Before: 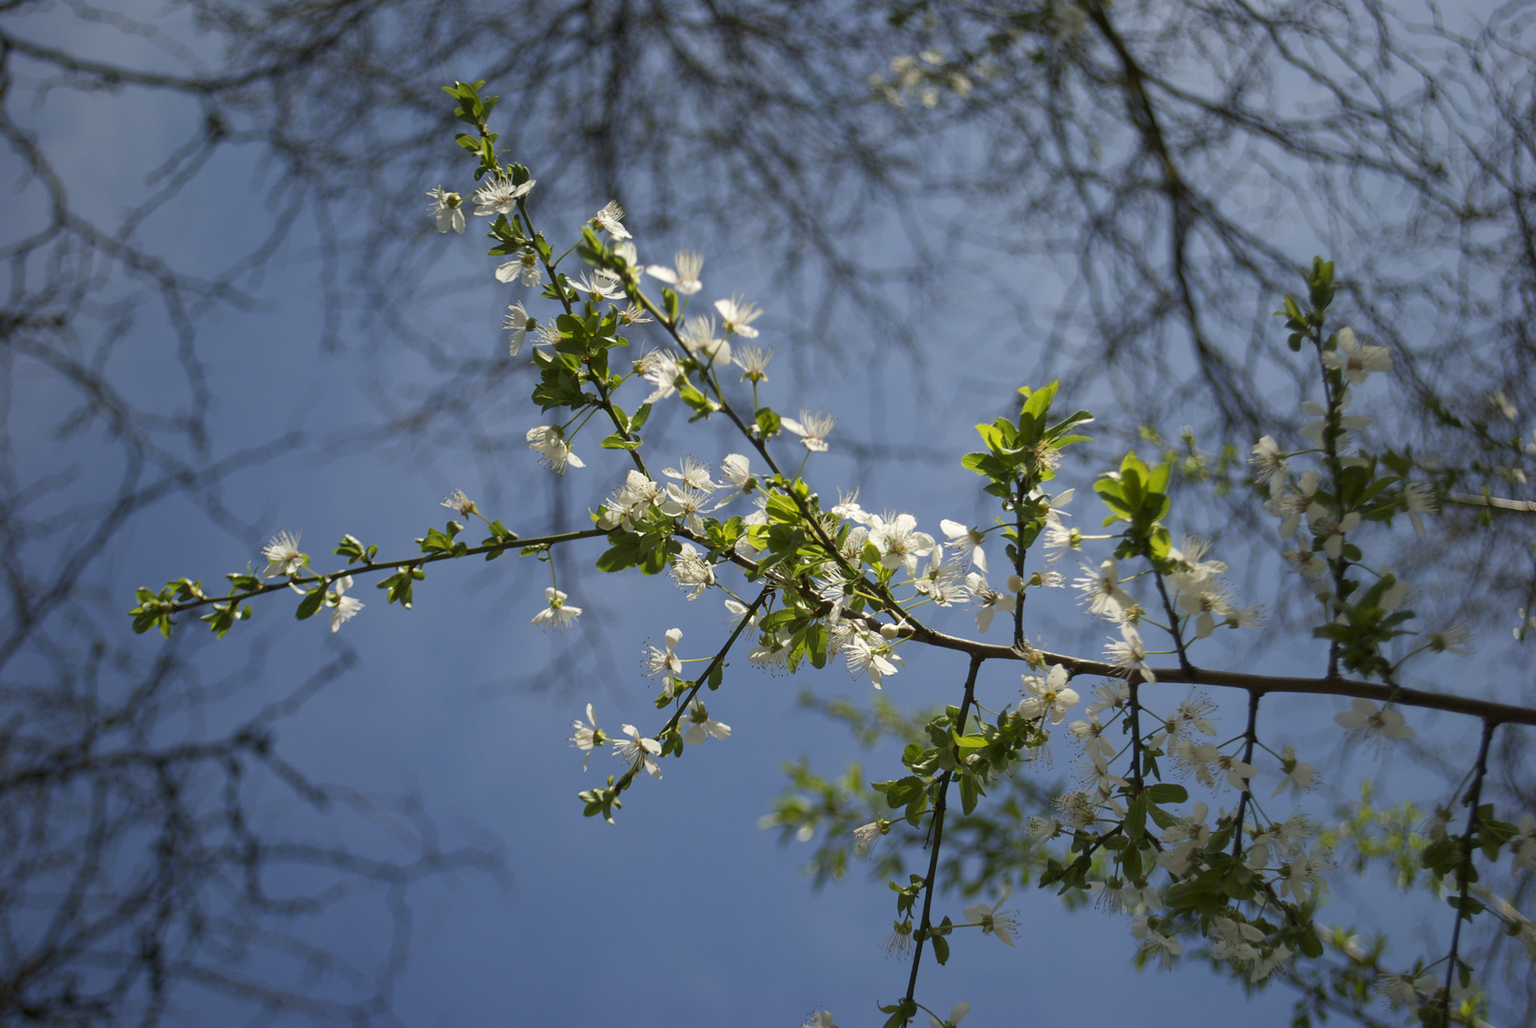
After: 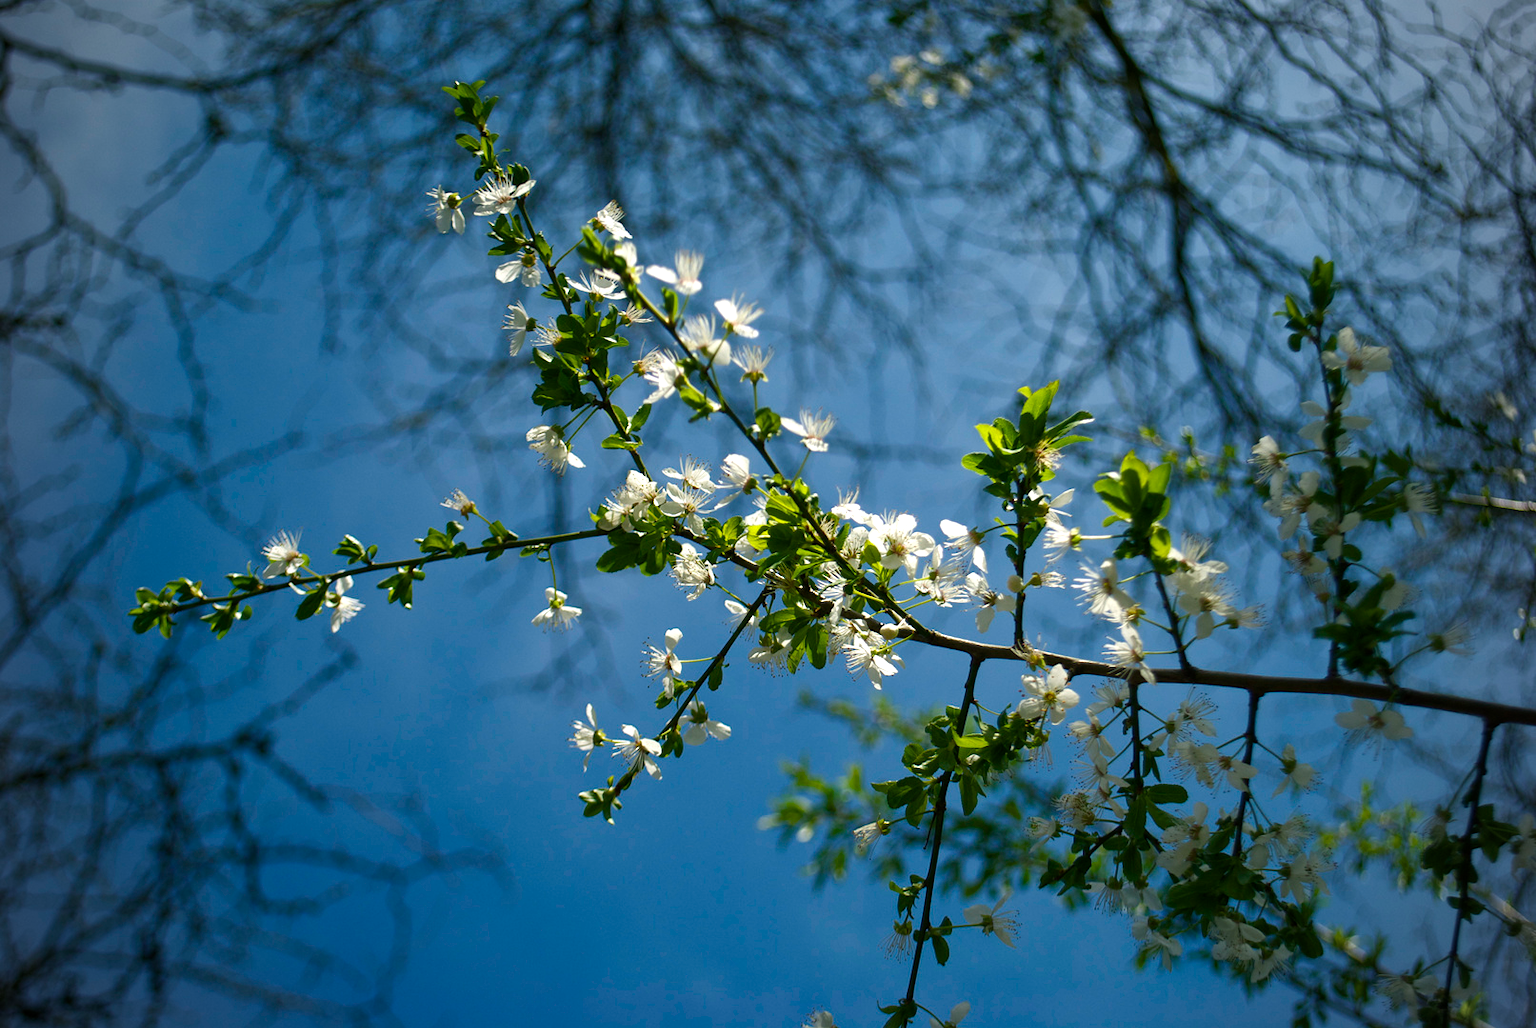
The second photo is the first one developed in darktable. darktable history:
color balance rgb: power › luminance -7.836%, power › chroma 1.096%, power › hue 215.92°, perceptual saturation grading › global saturation 23.801%, perceptual saturation grading › highlights -23.486%, perceptual saturation grading › mid-tones 23.8%, perceptual saturation grading › shadows 39.495%, perceptual brilliance grading › highlights 15.914%, perceptual brilliance grading › shadows -13.767%, global vibrance 5.727%
vignetting: brightness -0.217
